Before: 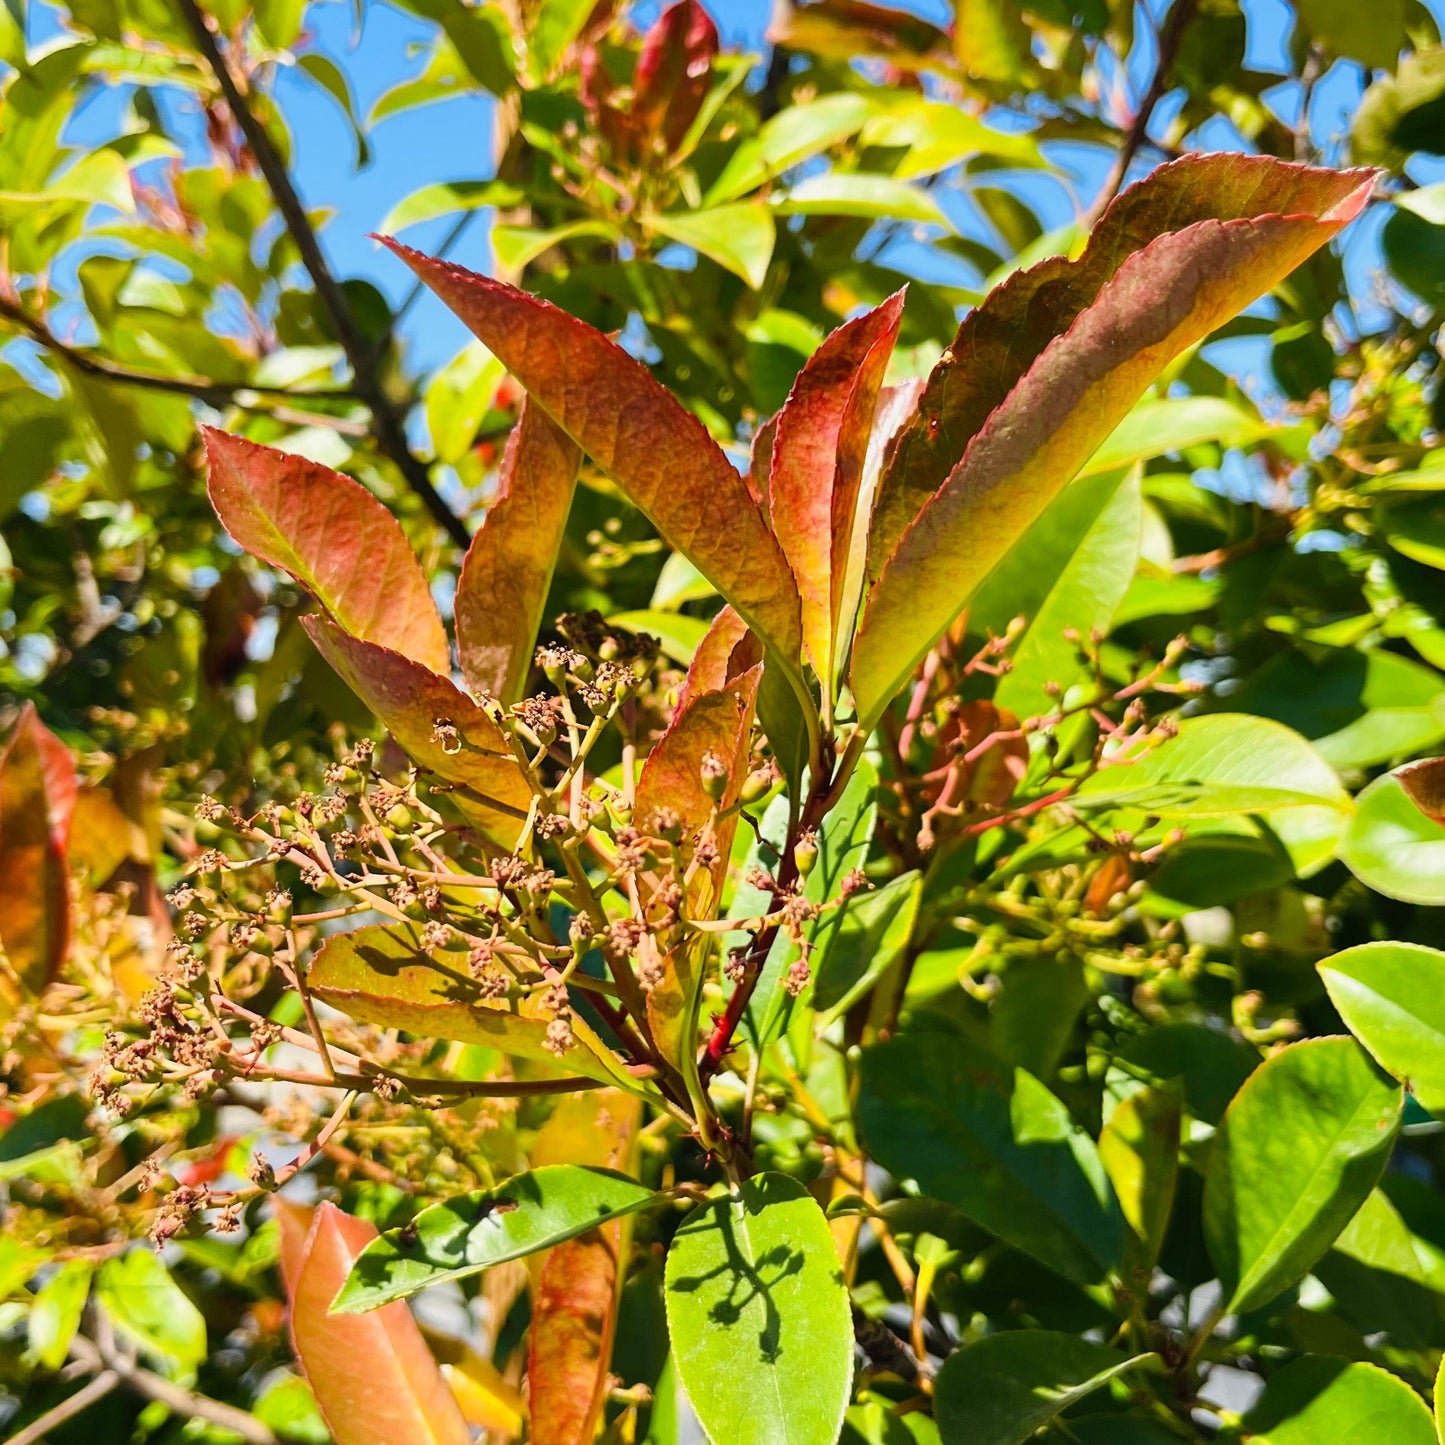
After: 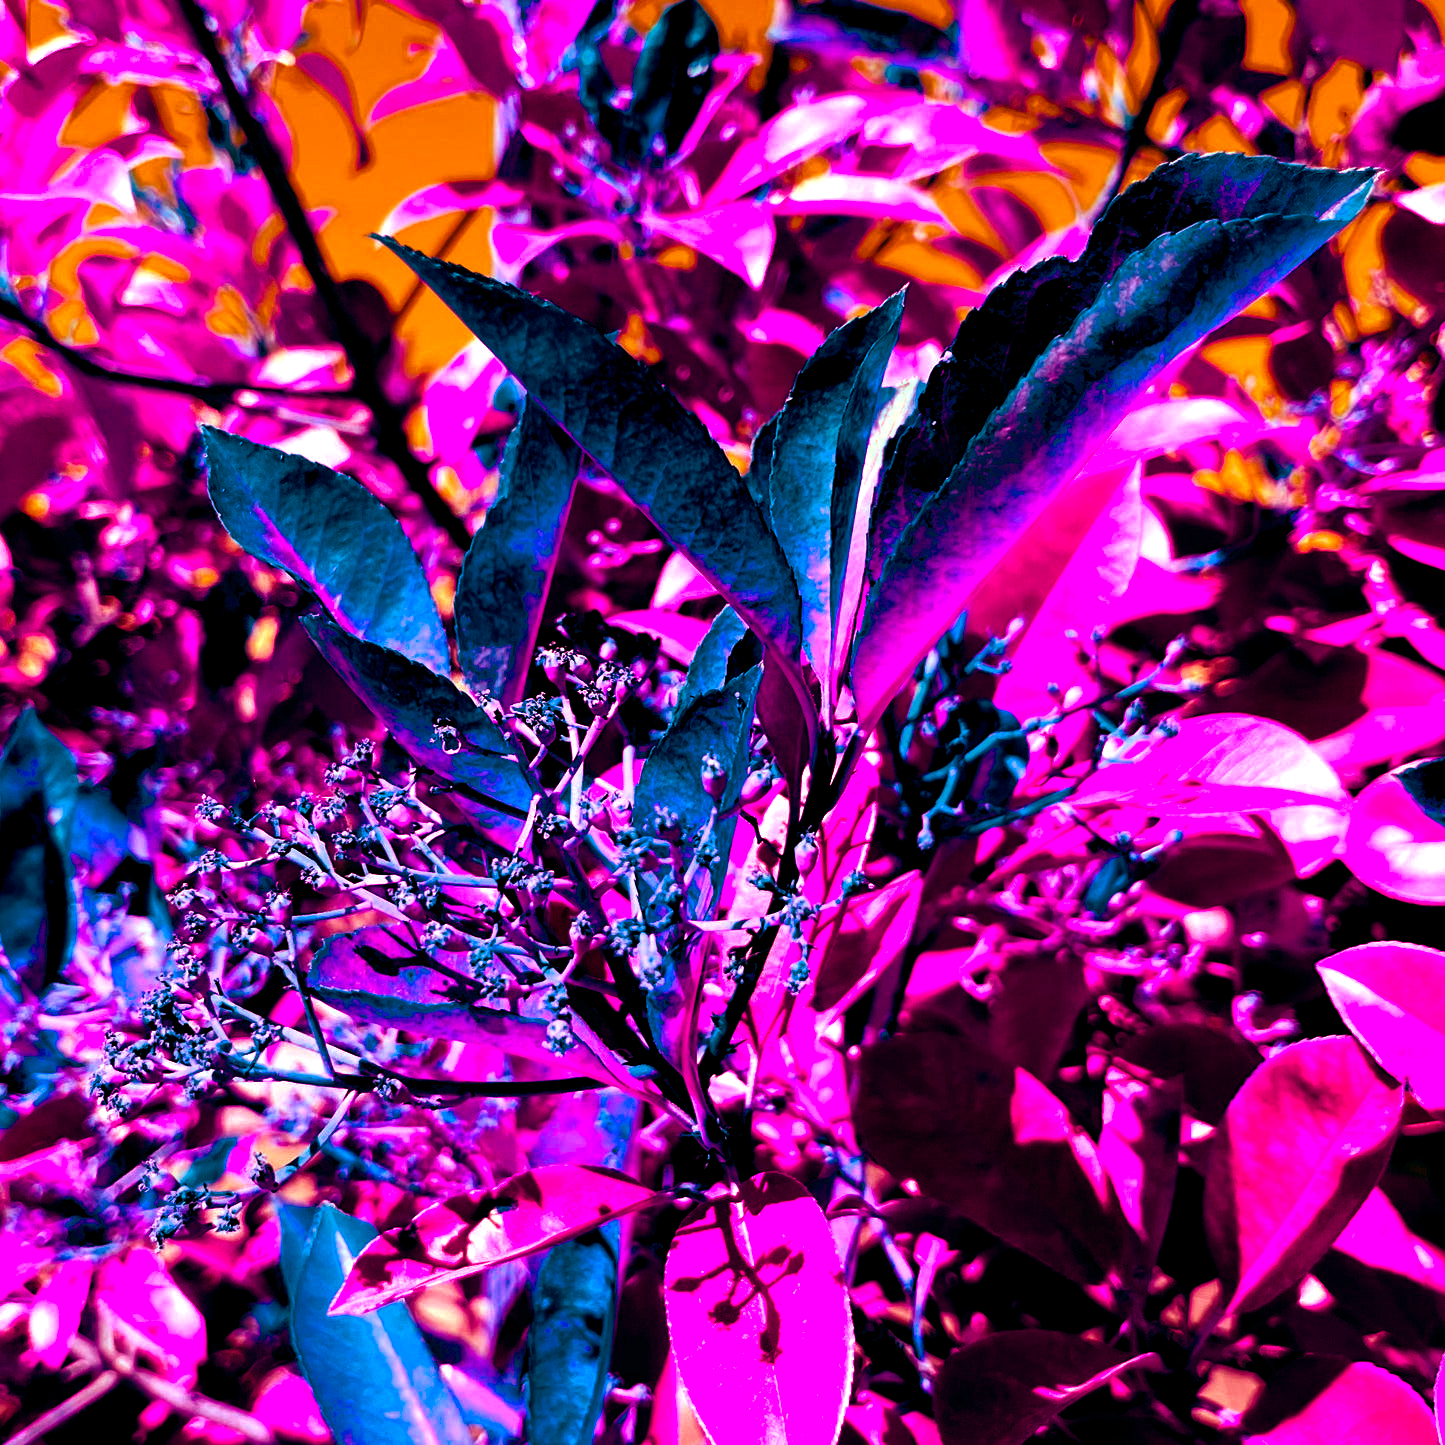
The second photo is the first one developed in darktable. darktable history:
color balance rgb: shadows lift › luminance -18.76%, shadows lift › chroma 35.44%, power › luminance -3.76%, power › hue 142.17°, highlights gain › chroma 7.5%, highlights gain › hue 184.75°, global offset › luminance -0.52%, global offset › chroma 0.91%, global offset › hue 173.36°, shadows fall-off 300%, white fulcrum 2 EV, highlights fall-off 300%, linear chroma grading › shadows 17.19%, linear chroma grading › highlights 61.12%, linear chroma grading › global chroma 50%, hue shift -150.52°, perceptual brilliance grading › global brilliance 12%, mask middle-gray fulcrum 100%, contrast gray fulcrum 38.43%, contrast 35.15%, saturation formula JzAzBz (2021)
white balance: red 1.042, blue 1.17
